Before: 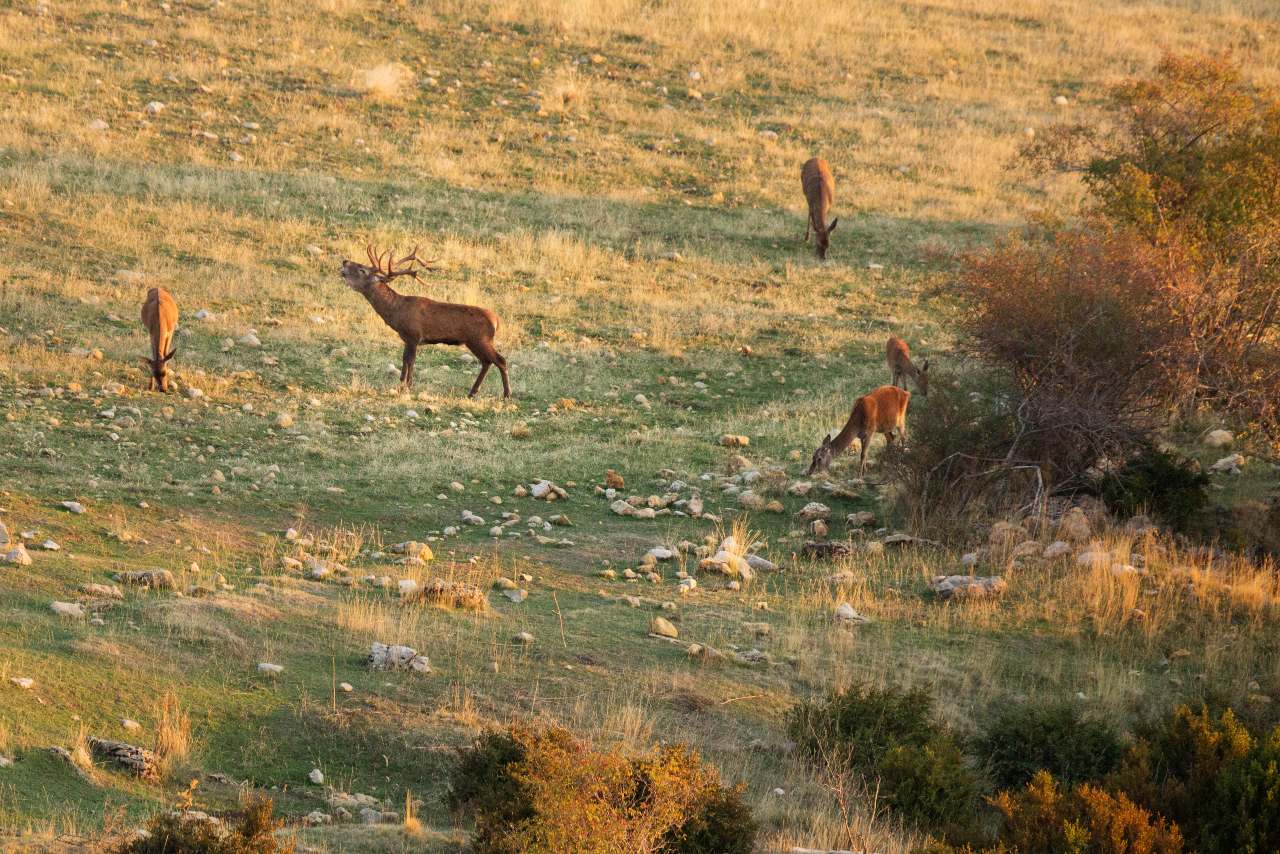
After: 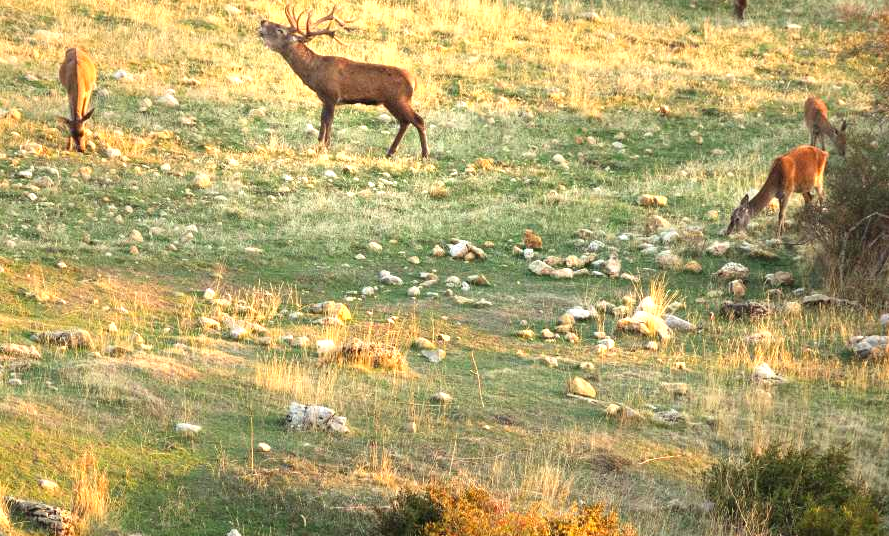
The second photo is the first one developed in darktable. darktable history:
crop: left 6.482%, top 28.133%, right 24.008%, bottom 8.991%
color correction: highlights a* -2.56, highlights b* 2.36
exposure: black level correction -0.001, exposure 0.9 EV, compensate exposure bias true, compensate highlight preservation false
